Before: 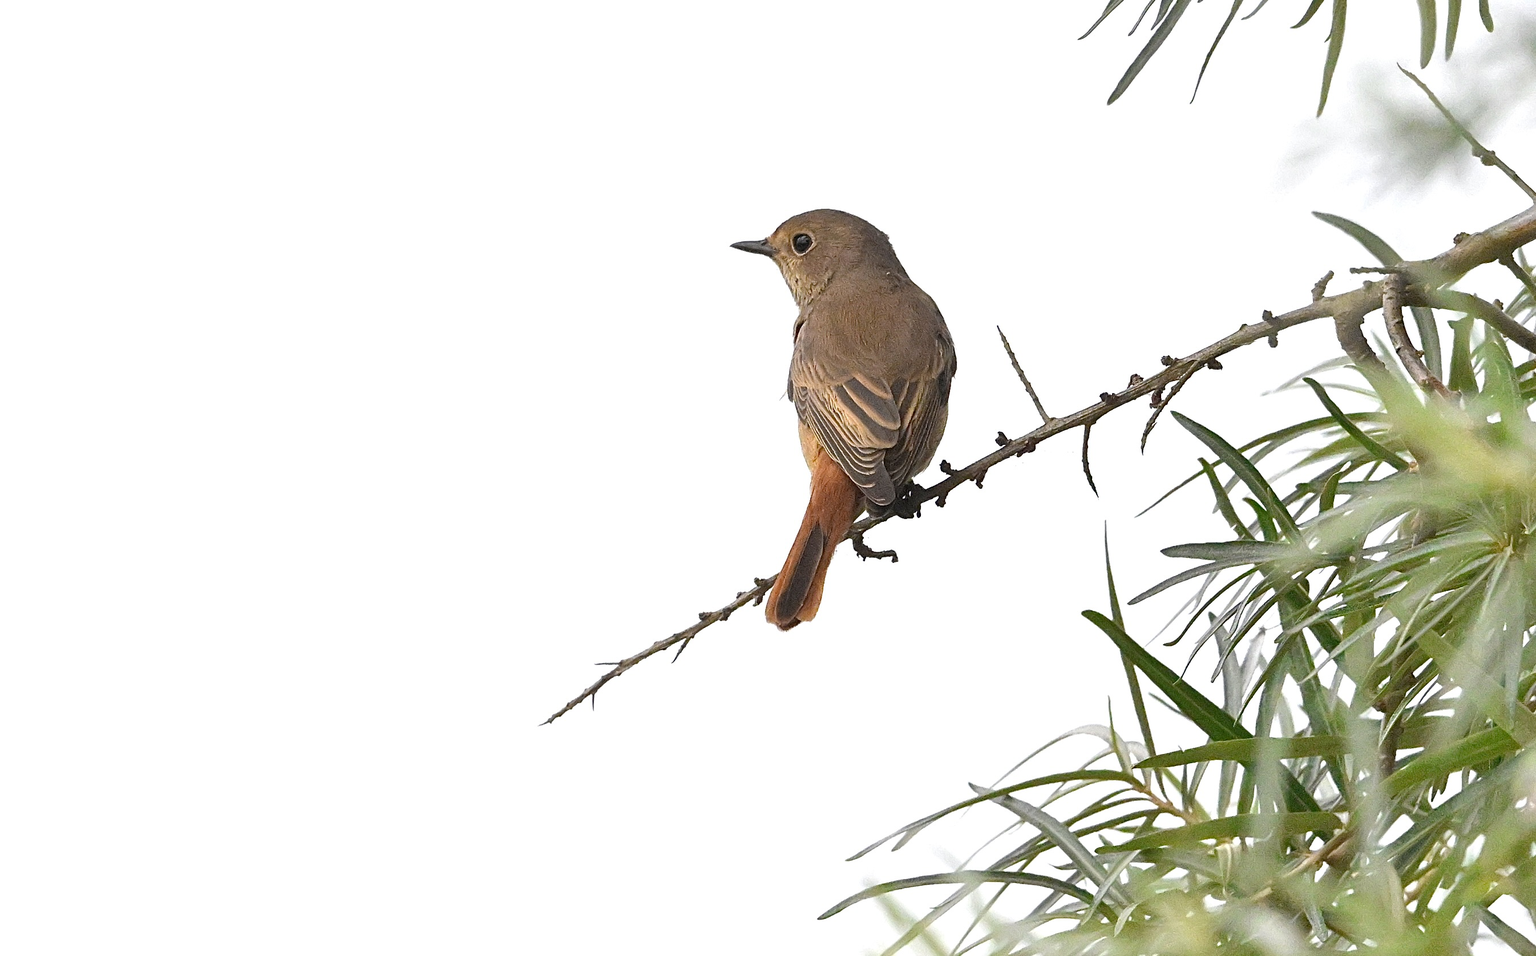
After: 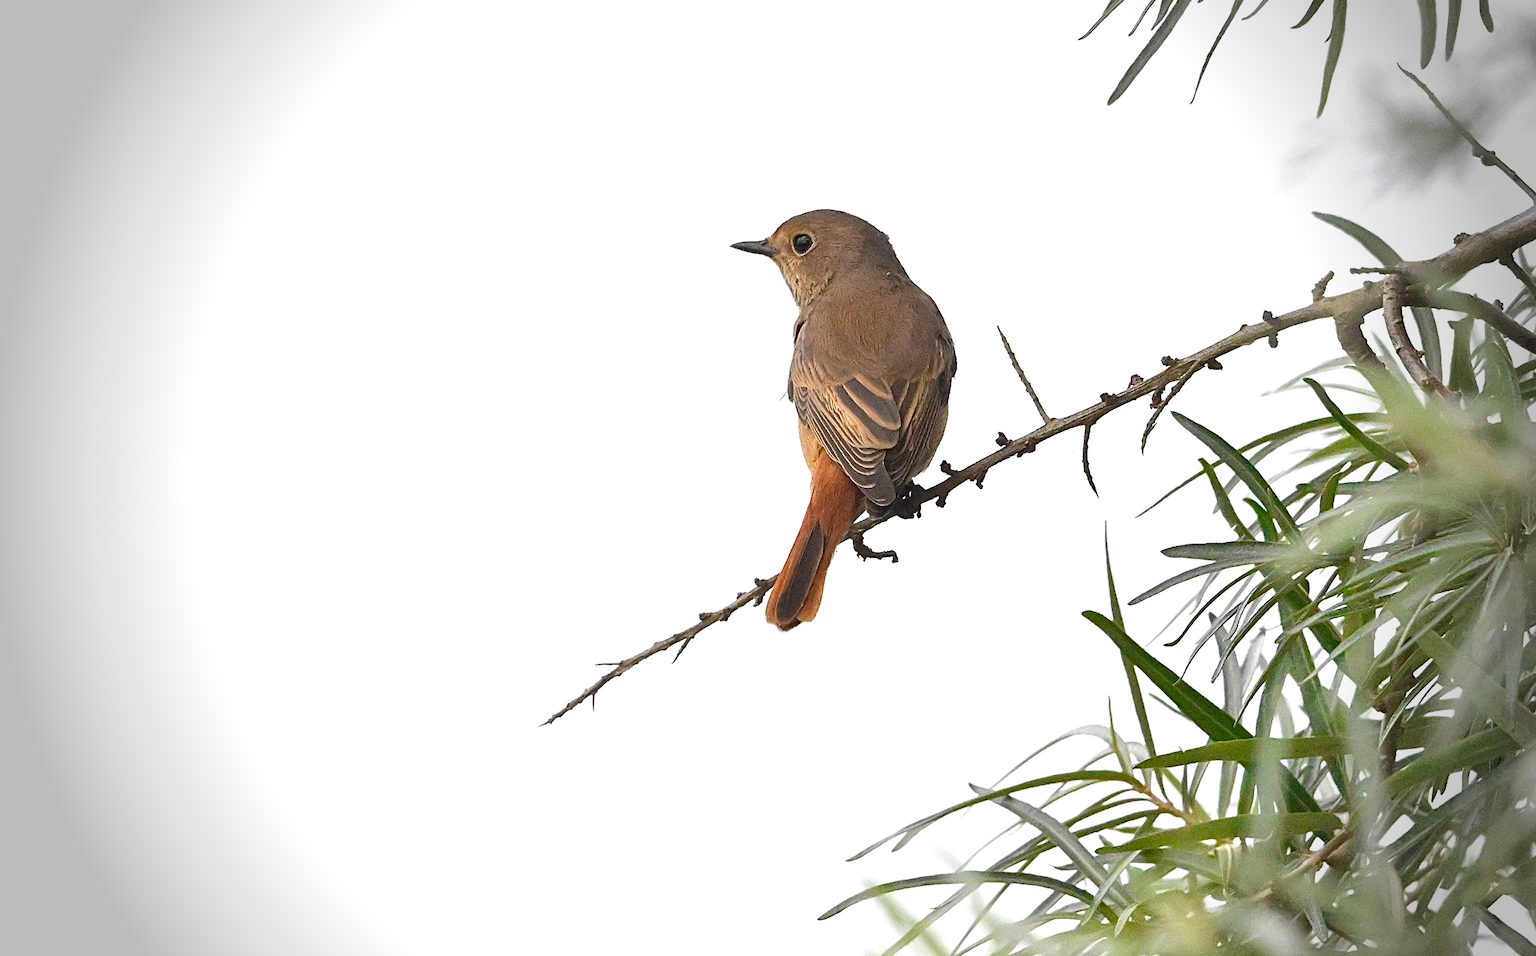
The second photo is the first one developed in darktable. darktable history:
vignetting: fall-off start 77.4%, fall-off radius 26.88%, width/height ratio 0.974, unbound false
